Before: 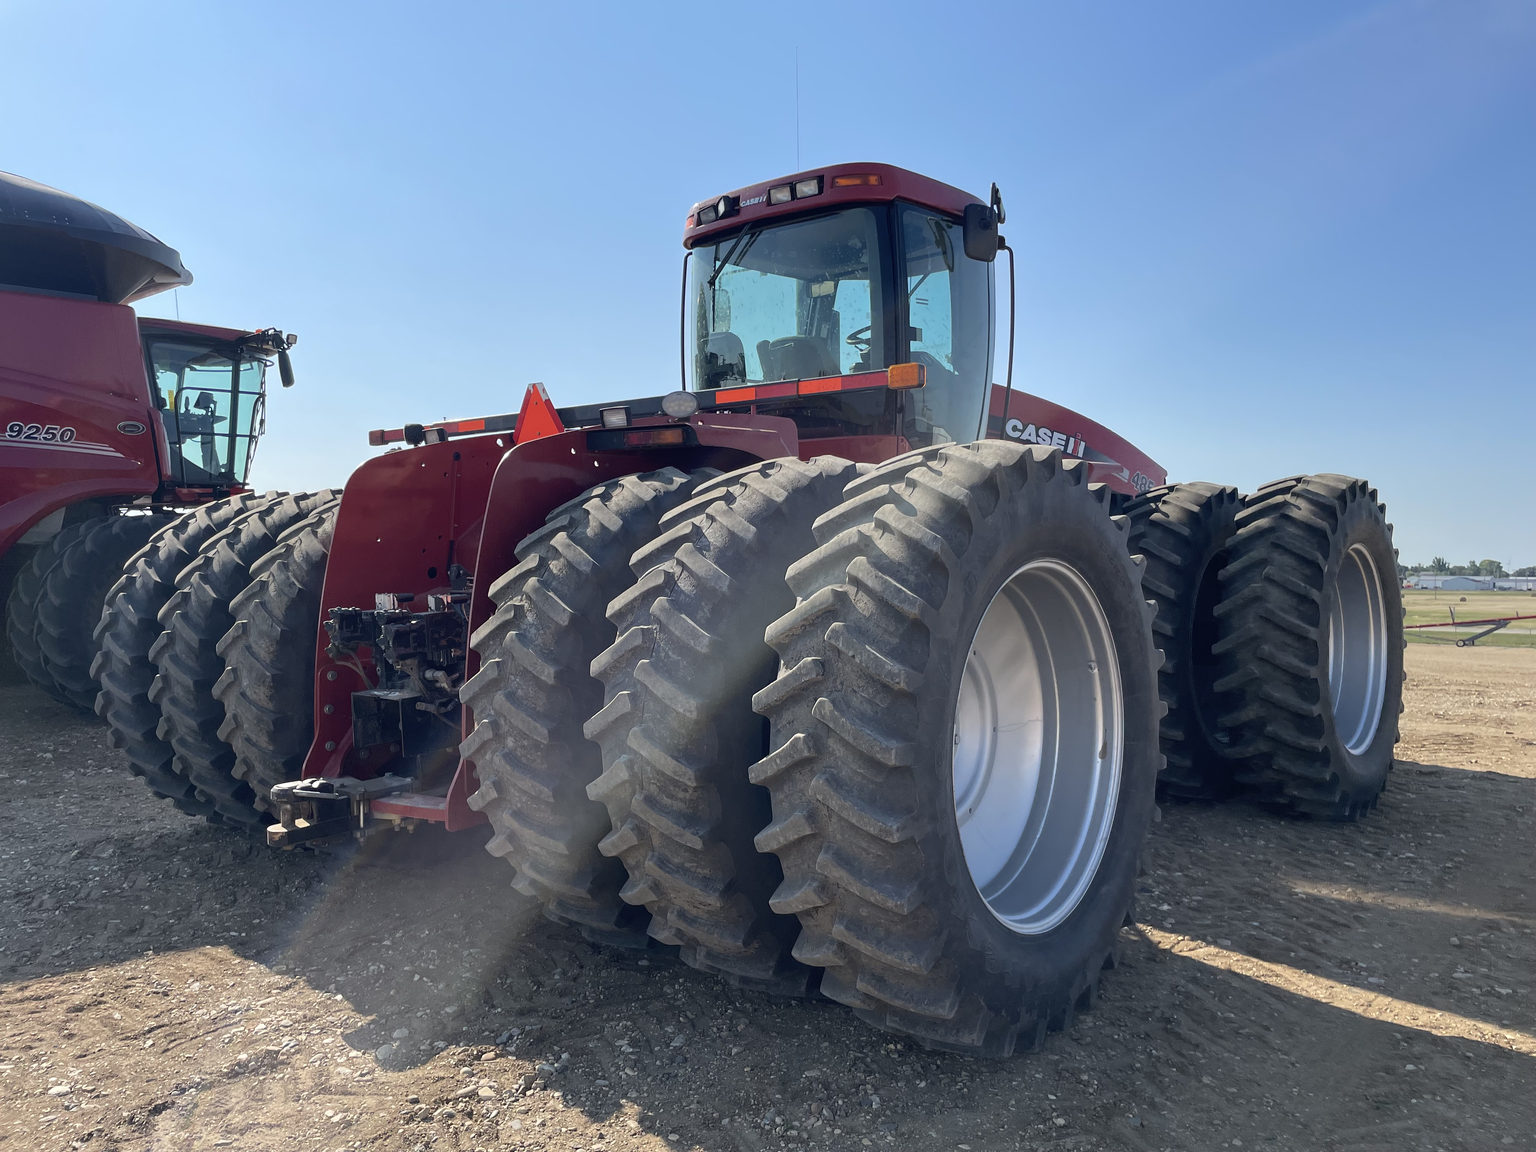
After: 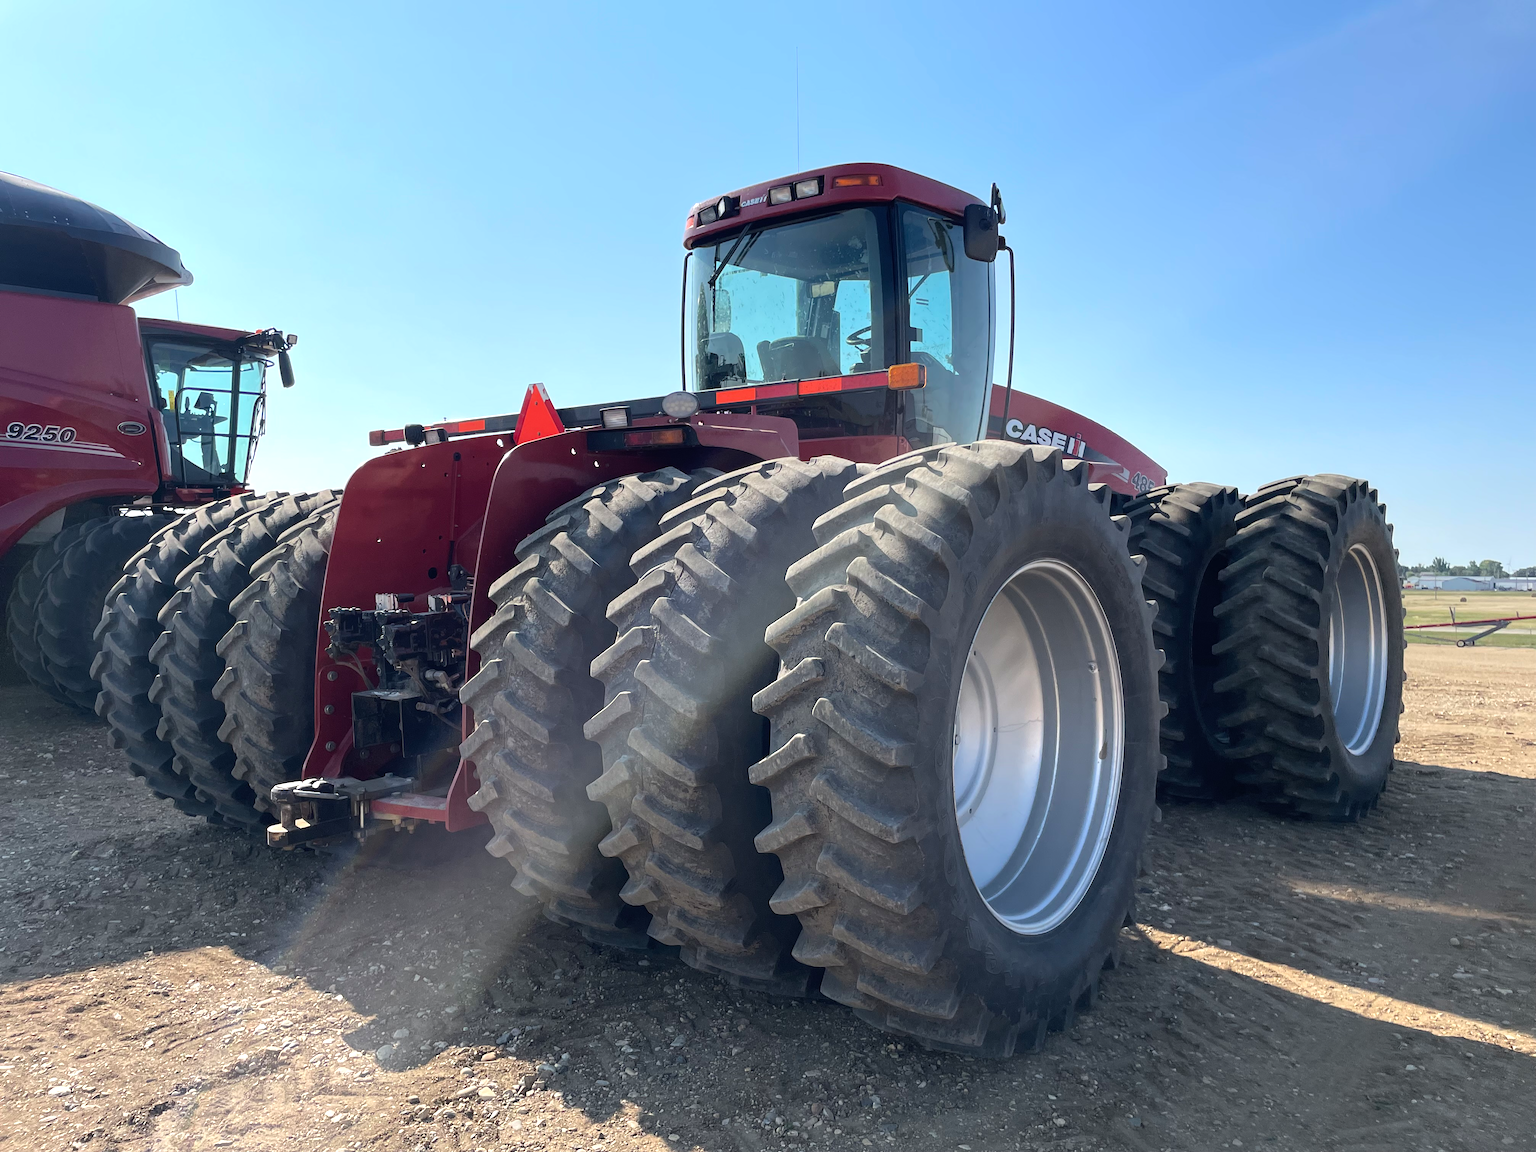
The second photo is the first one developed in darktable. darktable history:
tone equalizer: -8 EV -0.397 EV, -7 EV -0.408 EV, -6 EV -0.342 EV, -5 EV -0.191 EV, -3 EV 0.191 EV, -2 EV 0.313 EV, -1 EV 0.398 EV, +0 EV 0.398 EV, mask exposure compensation -0.489 EV
